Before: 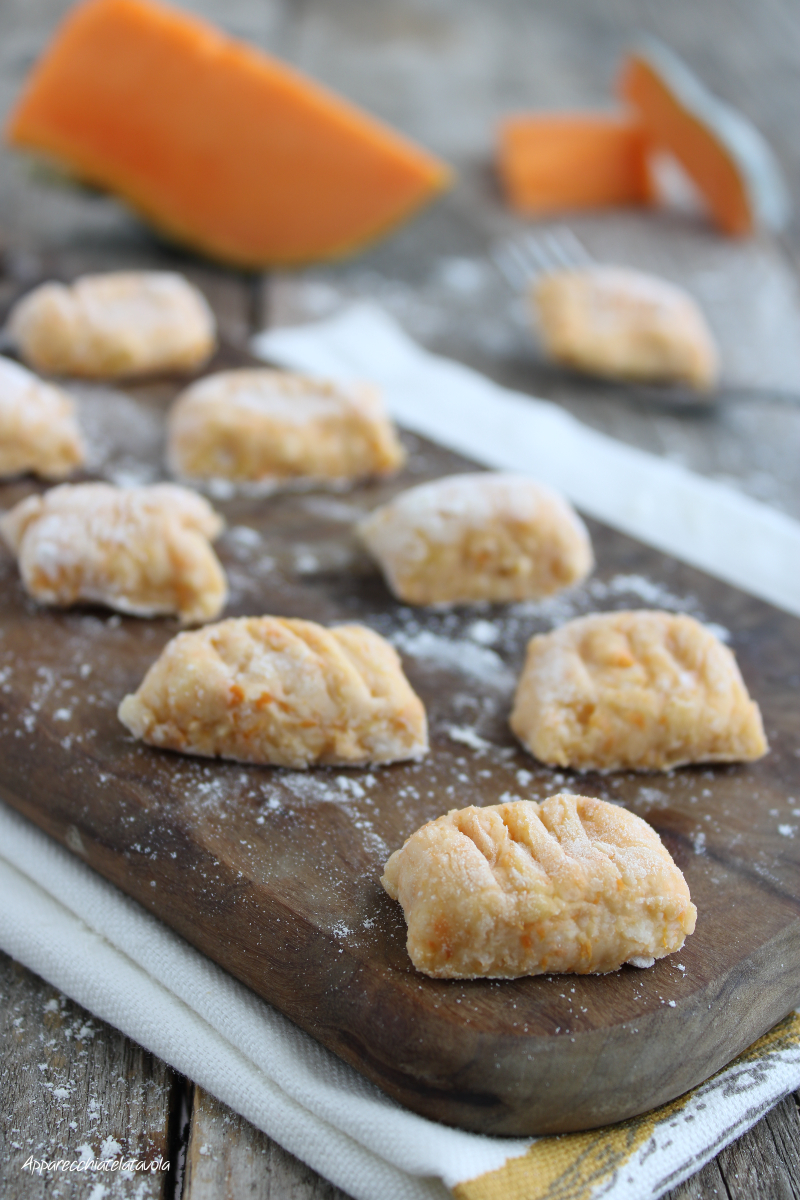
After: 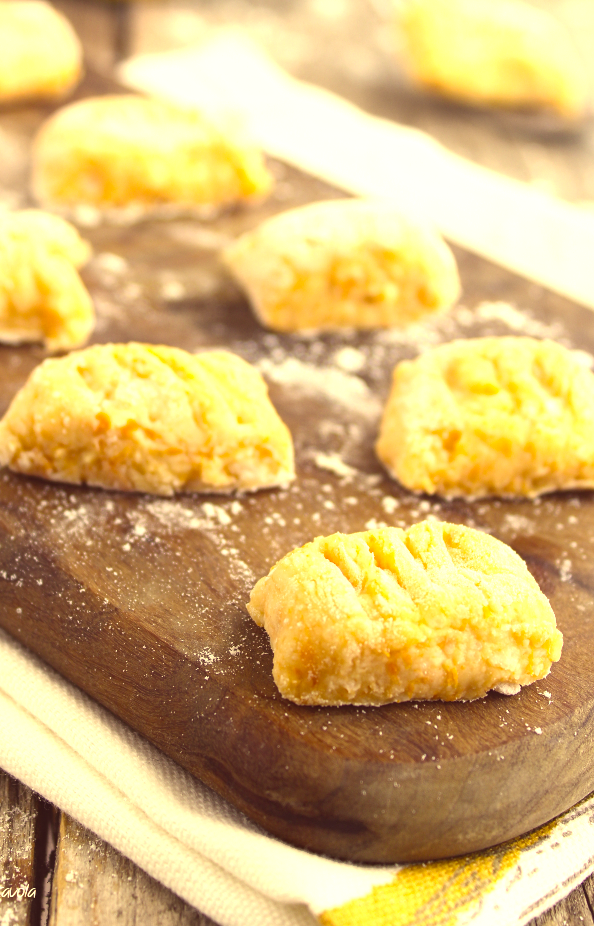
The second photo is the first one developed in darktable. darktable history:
crop: left 16.836%, top 22.803%, right 8.818%
contrast equalizer: octaves 7, y [[0.439, 0.44, 0.442, 0.457, 0.493, 0.498], [0.5 ×6], [0.5 ×6], [0 ×6], [0 ×6]]
exposure: black level correction 0, exposure 0.692 EV, compensate highlight preservation false
color correction: highlights a* 9.93, highlights b* 38.71, shadows a* 14.62, shadows b* 3.11
color balance rgb: highlights gain › luminance 7.366%, highlights gain › chroma 1.98%, highlights gain › hue 87.55°, perceptual saturation grading › global saturation 10.595%, perceptual brilliance grading › global brilliance 11.527%, global vibrance 39.924%
contrast brightness saturation: contrast 0.098, saturation -0.358
